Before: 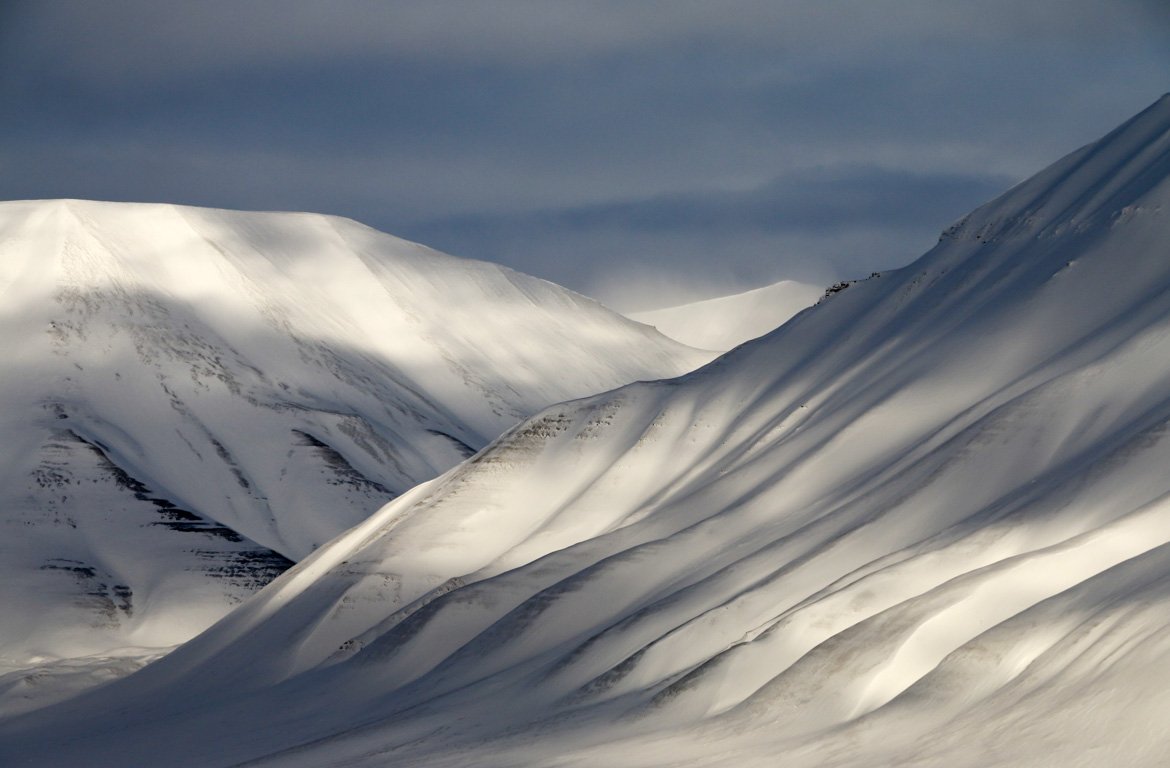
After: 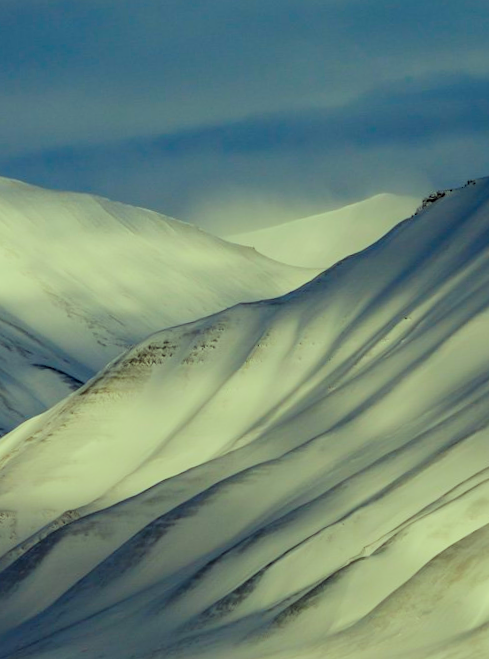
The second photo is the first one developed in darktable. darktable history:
color correction: highlights a* -10.77, highlights b* 9.8, saturation 1.72
rotate and perspective: rotation -3.52°, crop left 0.036, crop right 0.964, crop top 0.081, crop bottom 0.919
filmic rgb: hardness 4.17
local contrast: detail 110%
crop: left 33.452%, top 6.025%, right 23.155%
